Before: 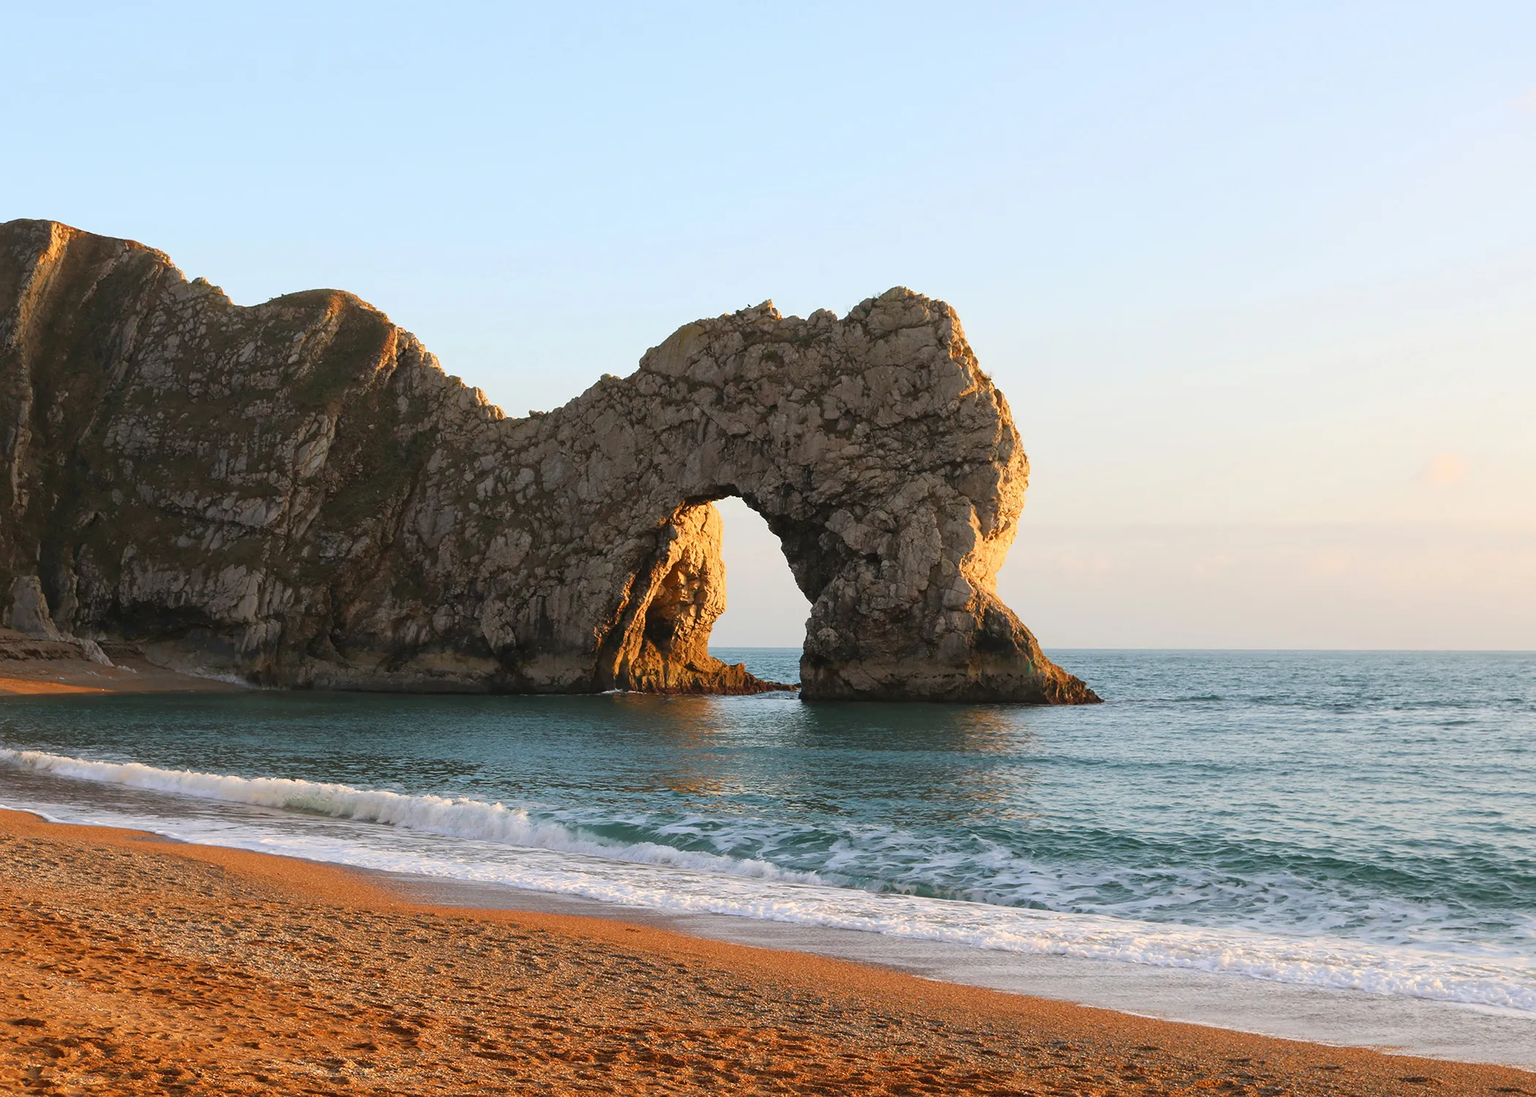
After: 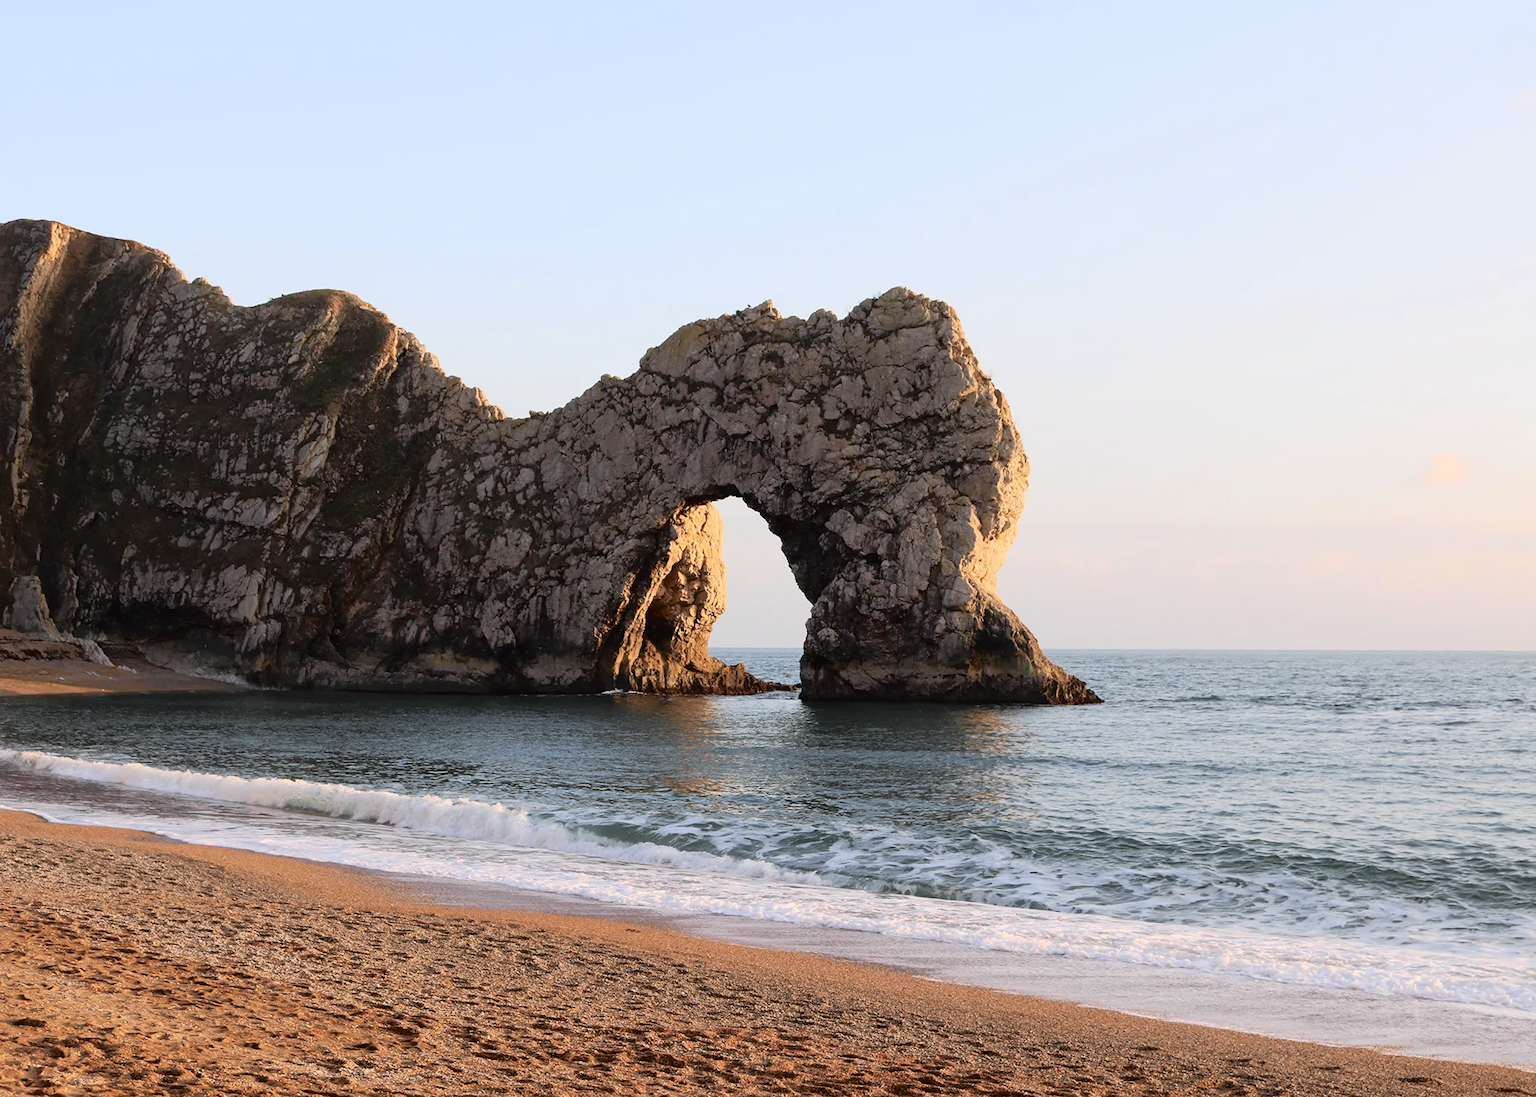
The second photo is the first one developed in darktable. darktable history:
tone curve: curves: ch0 [(0, 0) (0.105, 0.044) (0.195, 0.128) (0.283, 0.283) (0.384, 0.404) (0.485, 0.531) (0.635, 0.7) (0.832, 0.858) (1, 0.977)]; ch1 [(0, 0) (0.161, 0.092) (0.35, 0.33) (0.379, 0.401) (0.448, 0.478) (0.498, 0.503) (0.531, 0.537) (0.586, 0.563) (0.687, 0.648) (1, 1)]; ch2 [(0, 0) (0.359, 0.372) (0.437, 0.437) (0.483, 0.484) (0.53, 0.515) (0.556, 0.553) (0.635, 0.589) (1, 1)], color space Lab, independent channels, preserve colors none
